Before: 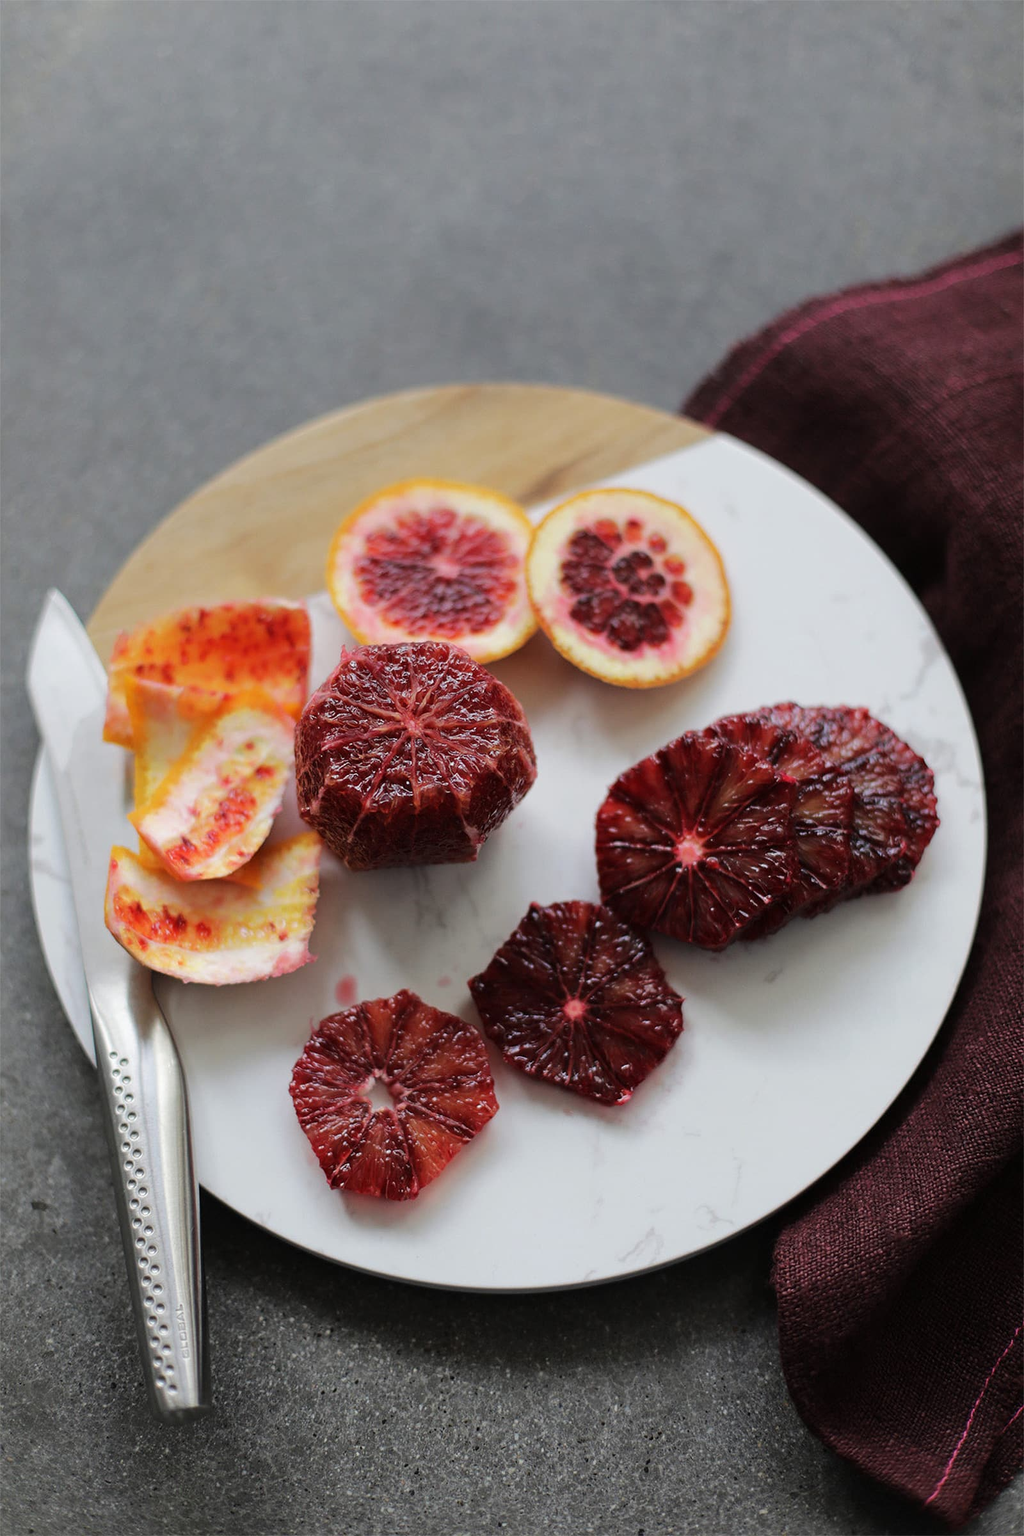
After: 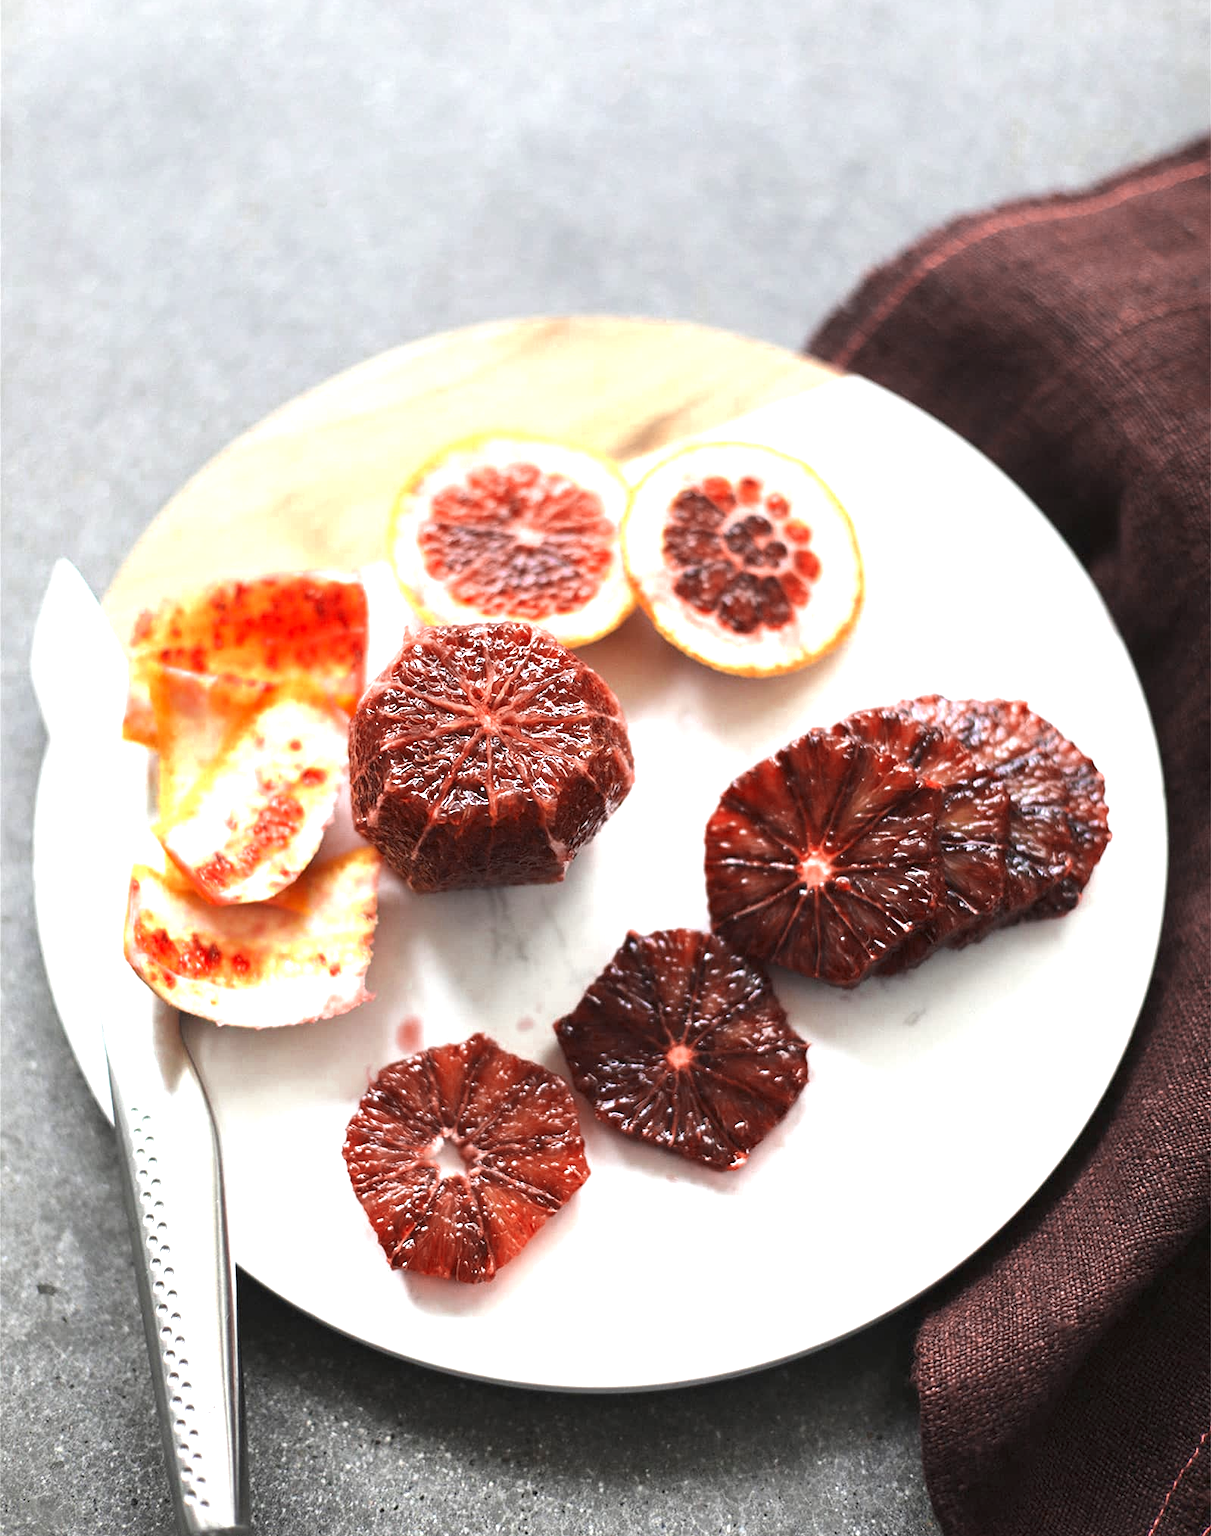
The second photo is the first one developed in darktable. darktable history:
exposure: black level correction 0, exposure 1.668 EV, compensate highlight preservation false
crop: top 7.576%, bottom 7.849%
color zones: curves: ch0 [(0, 0.5) (0.125, 0.4) (0.25, 0.5) (0.375, 0.4) (0.5, 0.4) (0.625, 0.6) (0.75, 0.6) (0.875, 0.5)]; ch1 [(0, 0.35) (0.125, 0.45) (0.25, 0.35) (0.375, 0.35) (0.5, 0.35) (0.625, 0.35) (0.75, 0.45) (0.875, 0.35)]; ch2 [(0, 0.6) (0.125, 0.5) (0.25, 0.5) (0.375, 0.6) (0.5, 0.6) (0.625, 0.5) (0.75, 0.5) (0.875, 0.5)]
